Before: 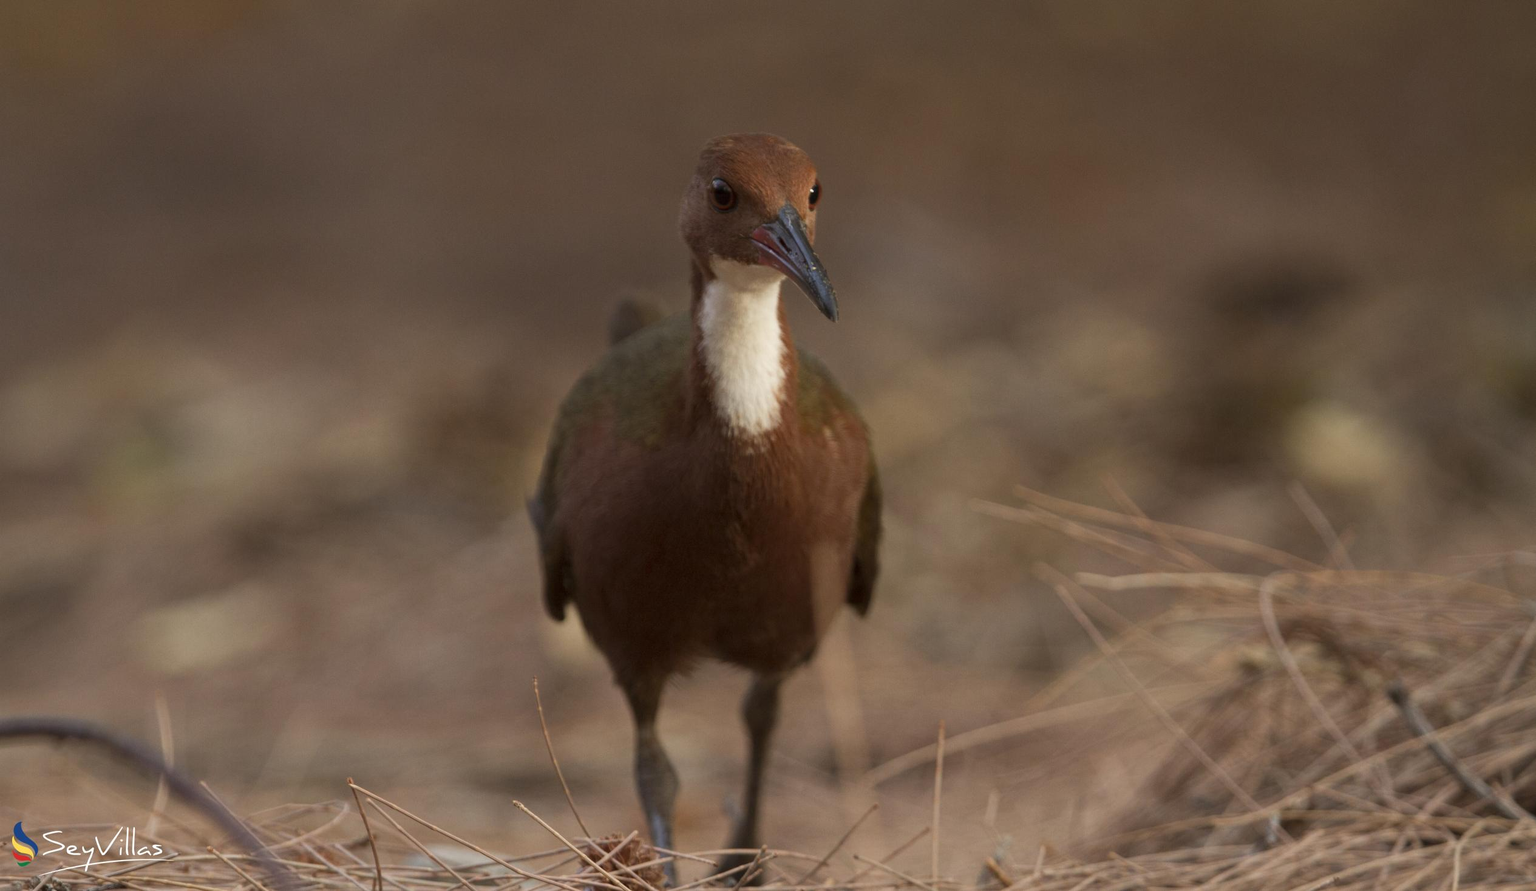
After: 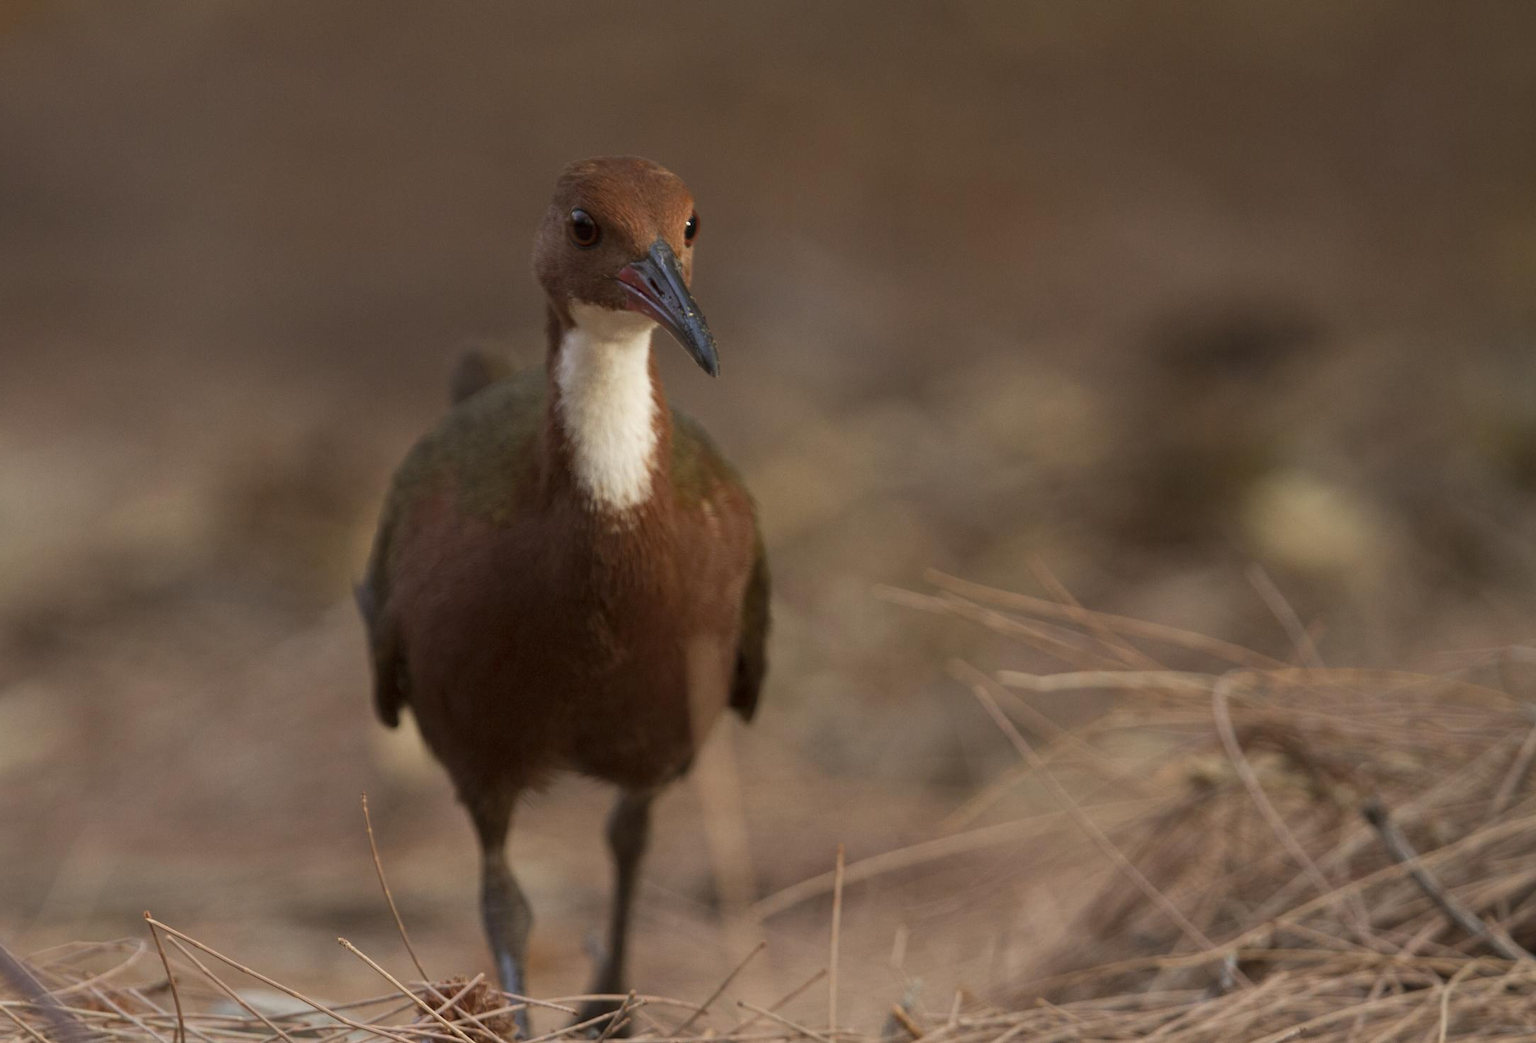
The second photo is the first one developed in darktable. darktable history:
crop and rotate: left 14.65%
